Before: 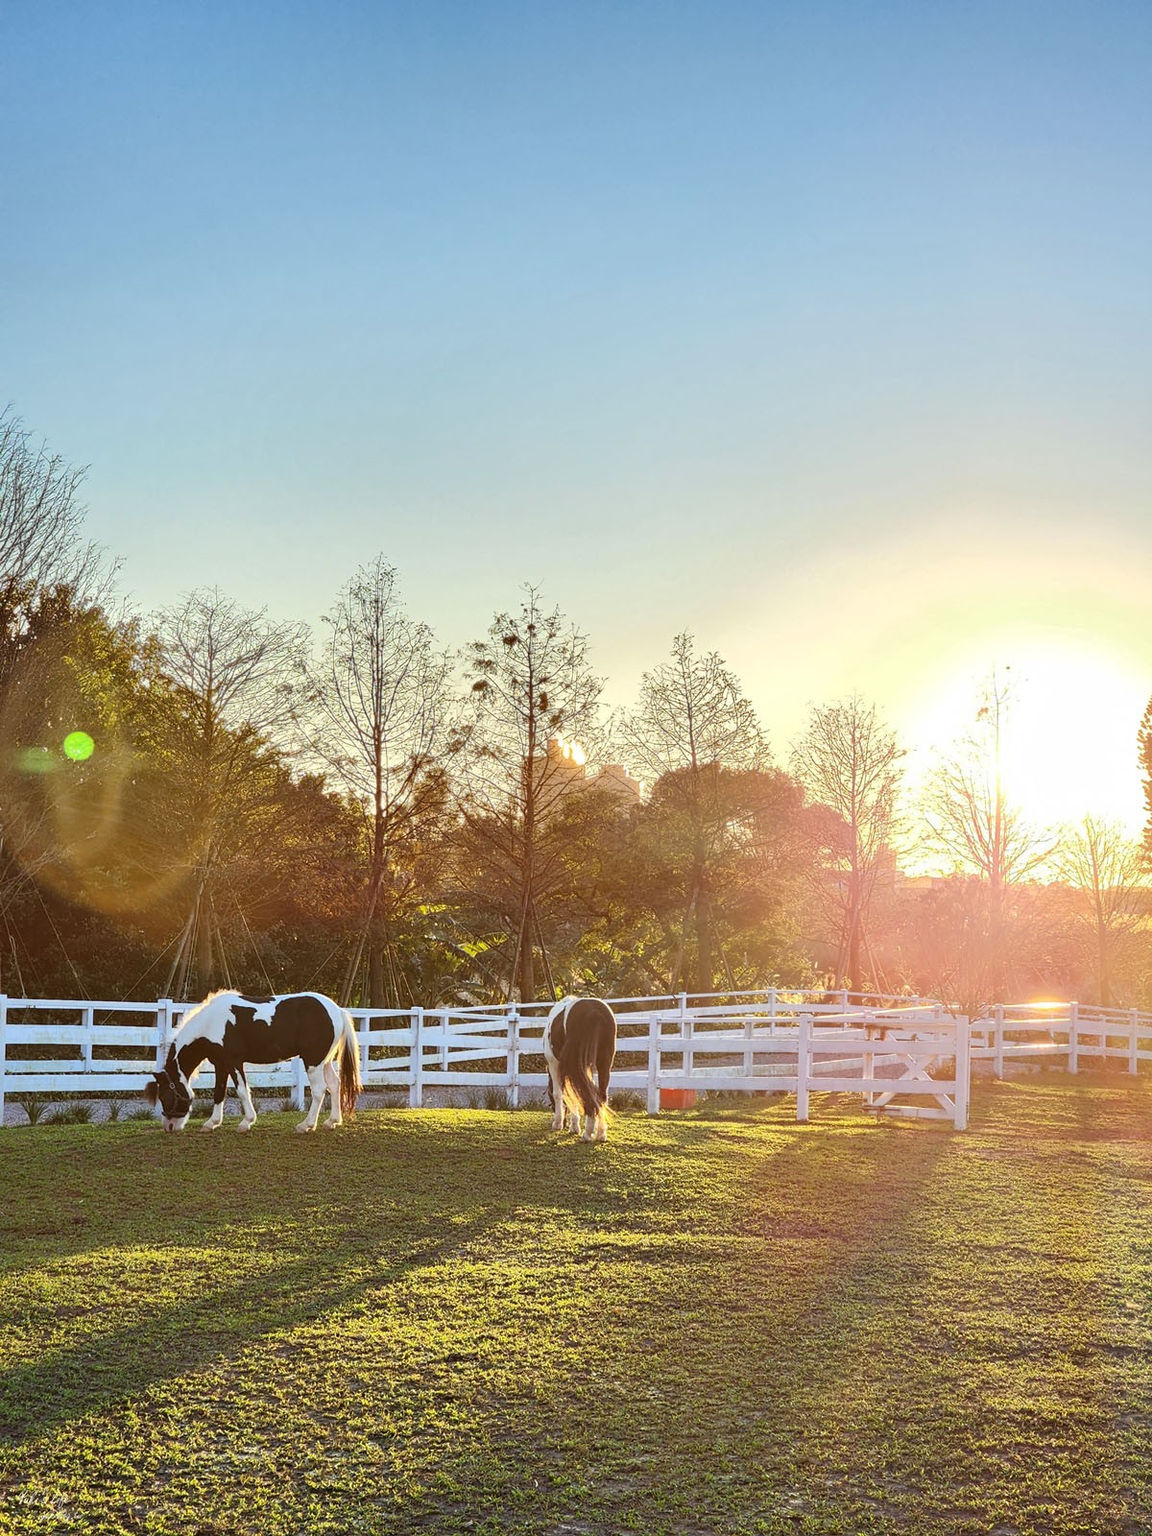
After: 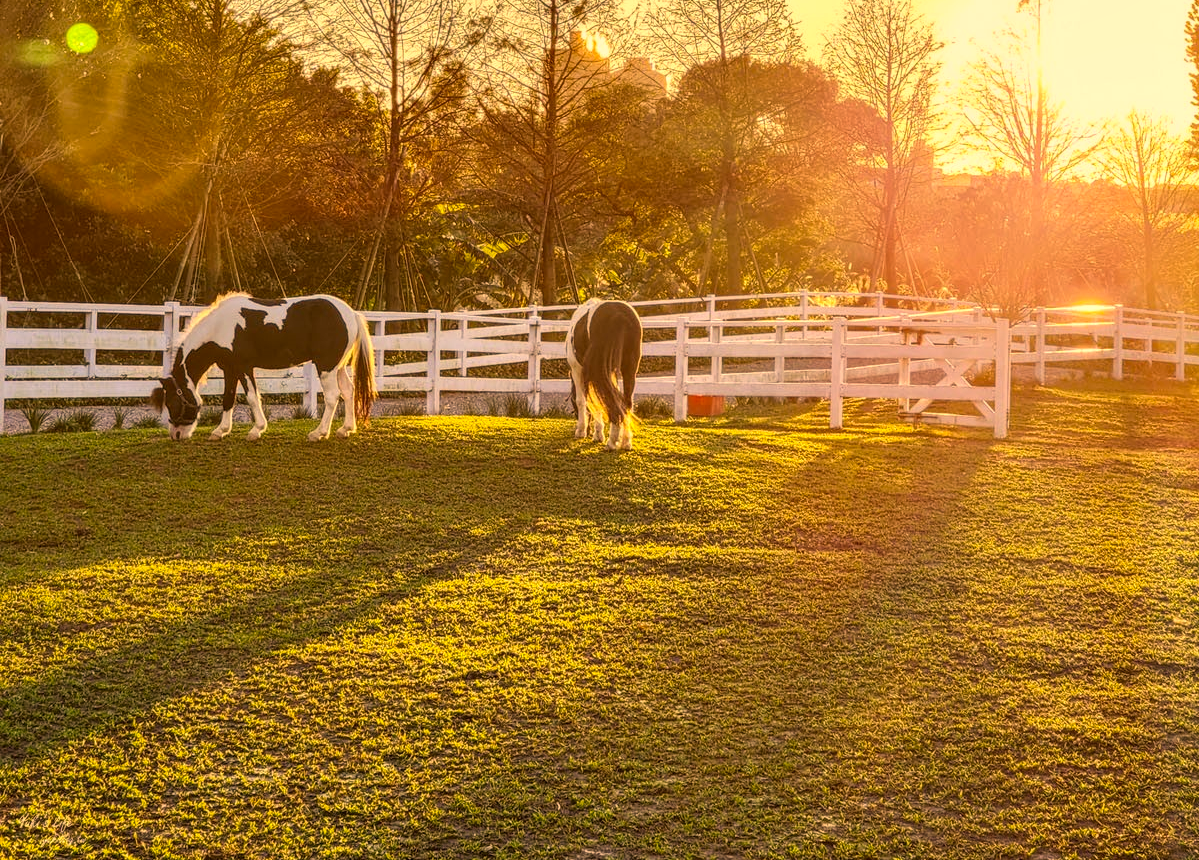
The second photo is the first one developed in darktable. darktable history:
crop and rotate: top 46.237%
local contrast: highlights 0%, shadows 0%, detail 133%
color correction: highlights a* 17.94, highlights b* 35.39, shadows a* 1.48, shadows b* 6.42, saturation 1.01
